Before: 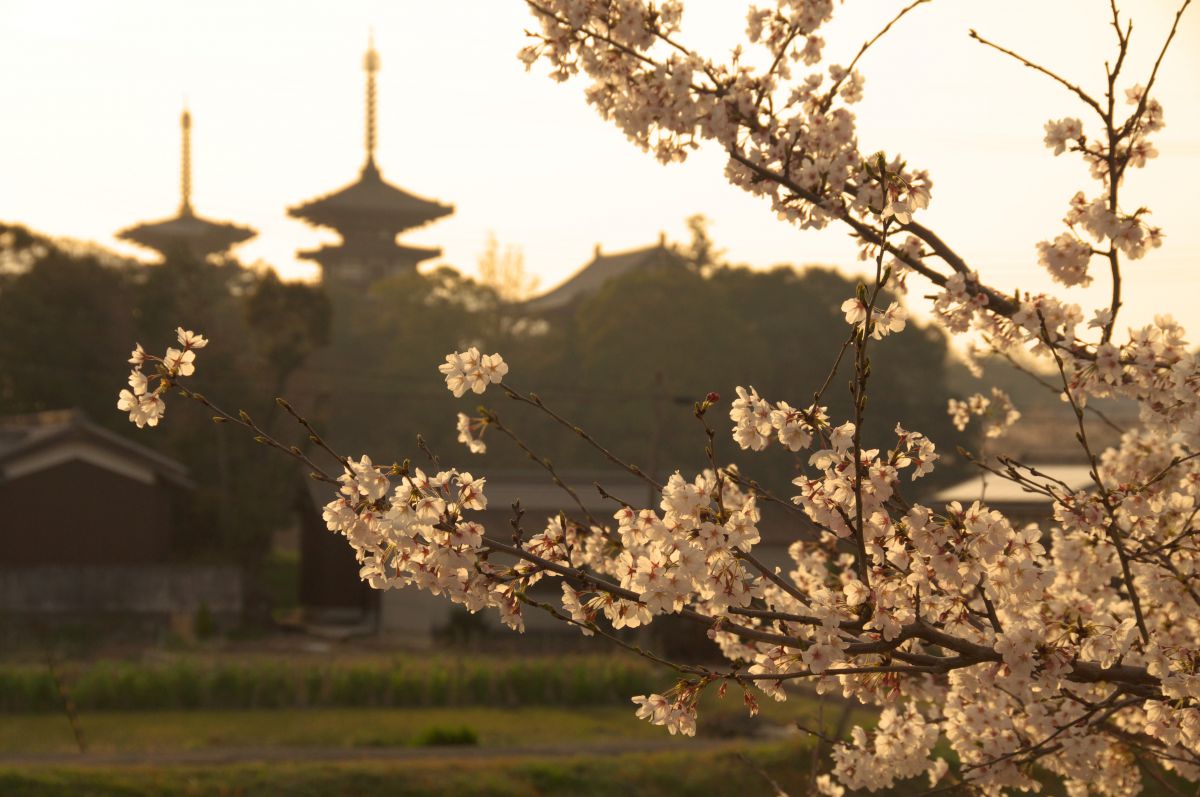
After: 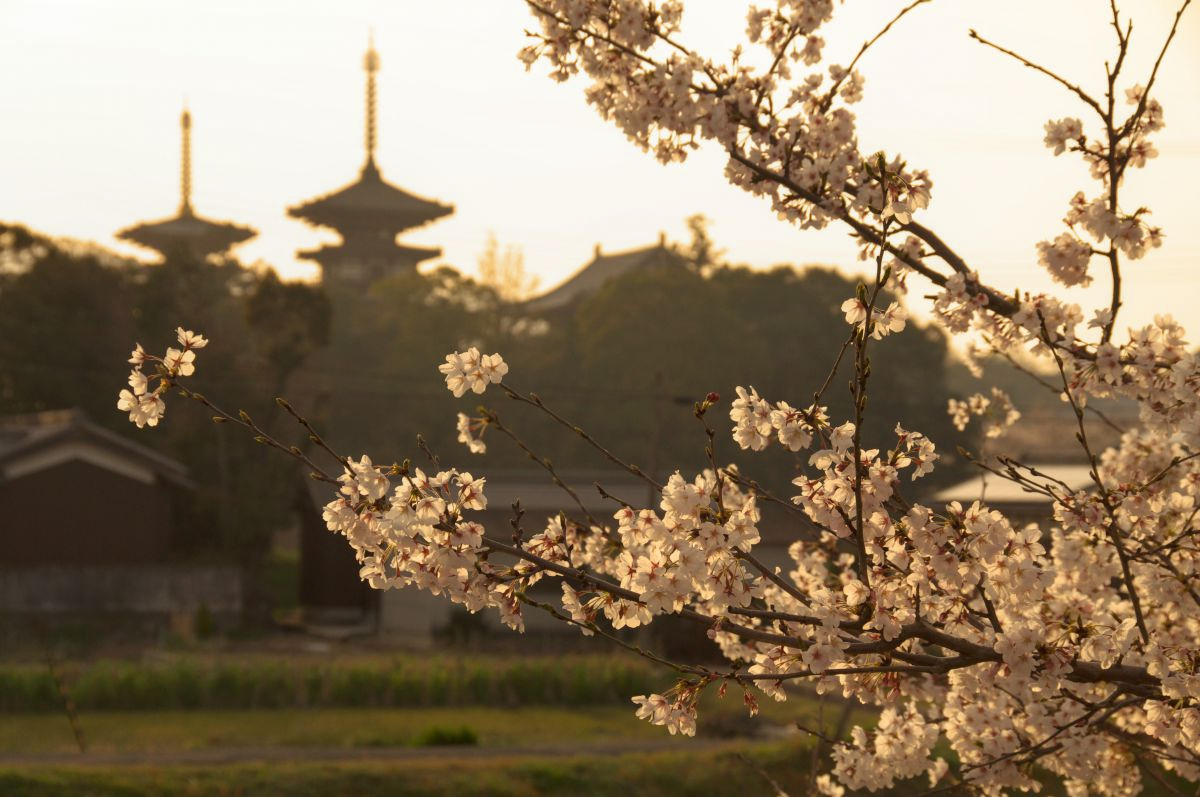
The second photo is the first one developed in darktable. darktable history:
local contrast: highlights 61%, shadows 106%, detail 107%, midtone range 0.529
exposure: compensate highlight preservation false
